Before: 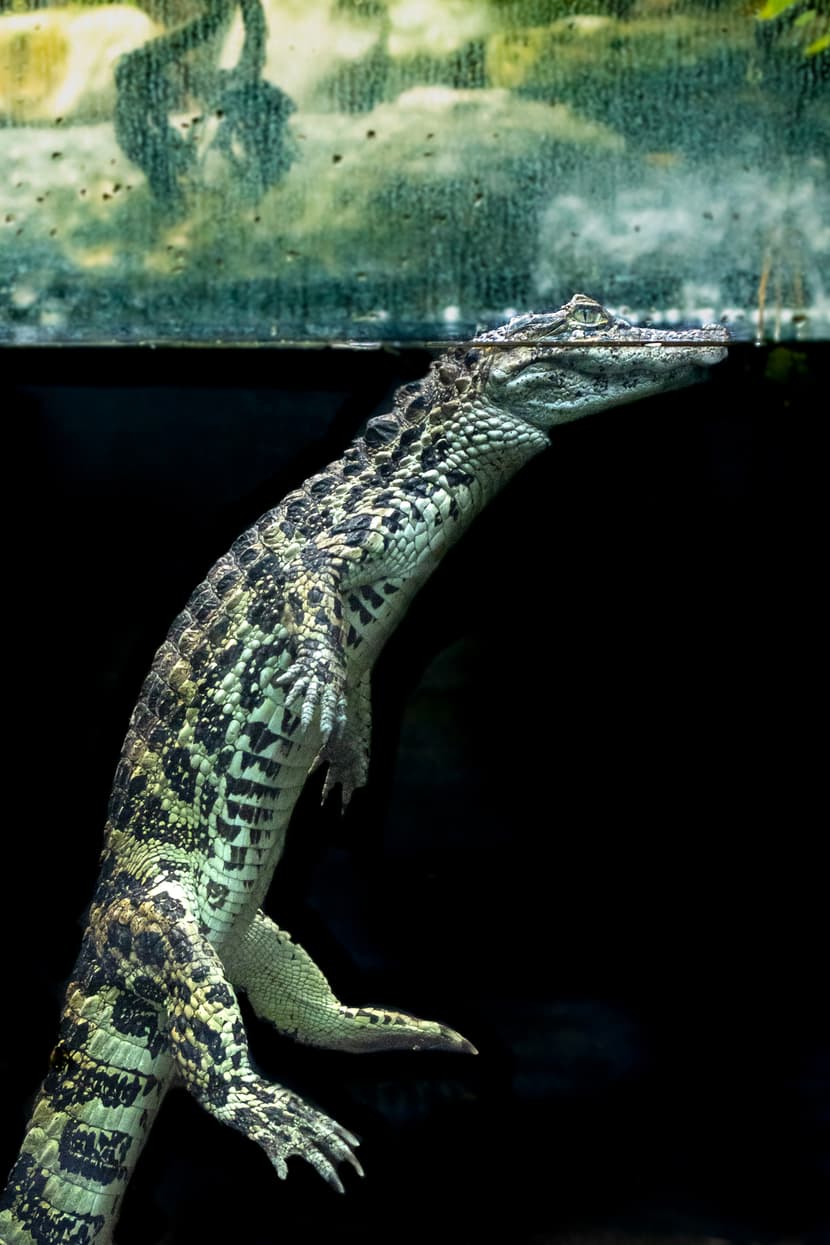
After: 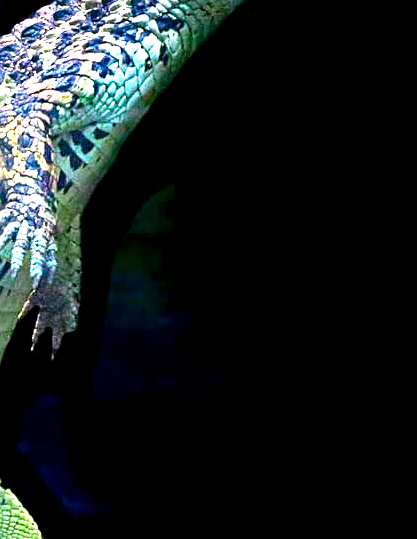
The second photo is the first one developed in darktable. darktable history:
crop: left 35.03%, top 36.625%, right 14.663%, bottom 20.057%
exposure: black level correction 0.001, exposure 1.3 EV, compensate highlight preservation false
color correction: highlights a* 1.59, highlights b* -1.7, saturation 2.48
white balance: red 1.066, blue 1.119
tone equalizer: on, module defaults
sharpen: on, module defaults
